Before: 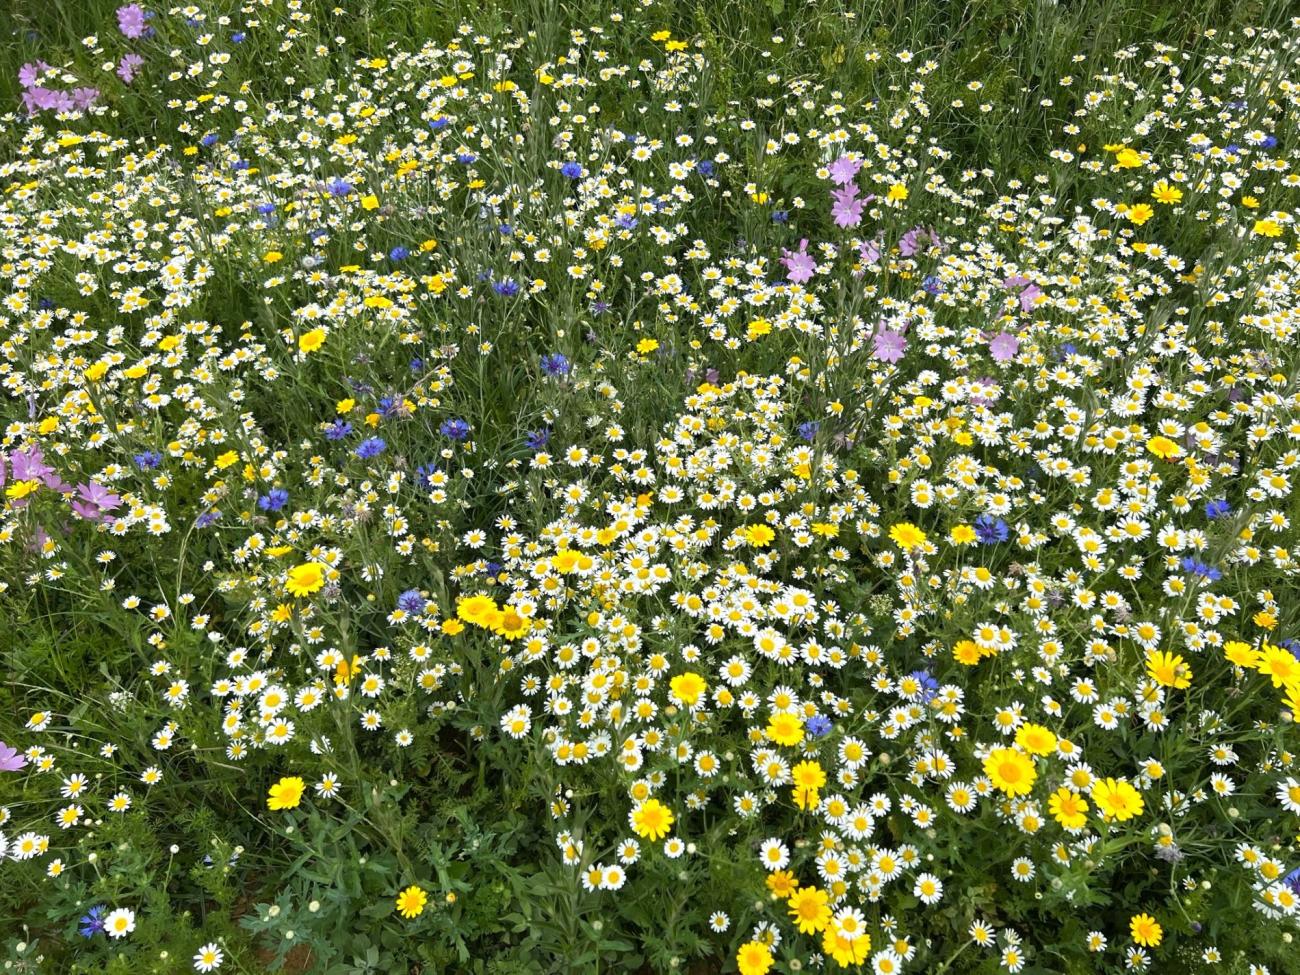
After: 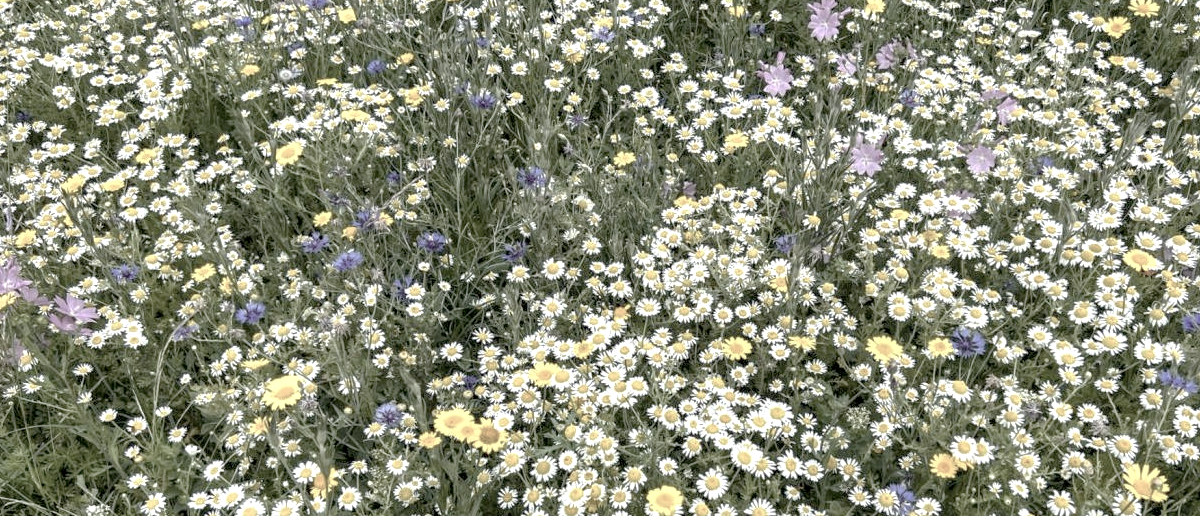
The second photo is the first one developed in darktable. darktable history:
tone curve: curves: ch0 [(0, 0) (0.004, 0.008) (0.077, 0.156) (0.169, 0.29) (0.774, 0.774) (1, 1)], preserve colors none
crop: left 1.805%, top 19.188%, right 4.86%, bottom 27.827%
color correction: highlights b* 0.041, saturation 0.517
local contrast: highlights 60%, shadows 59%, detail 160%
